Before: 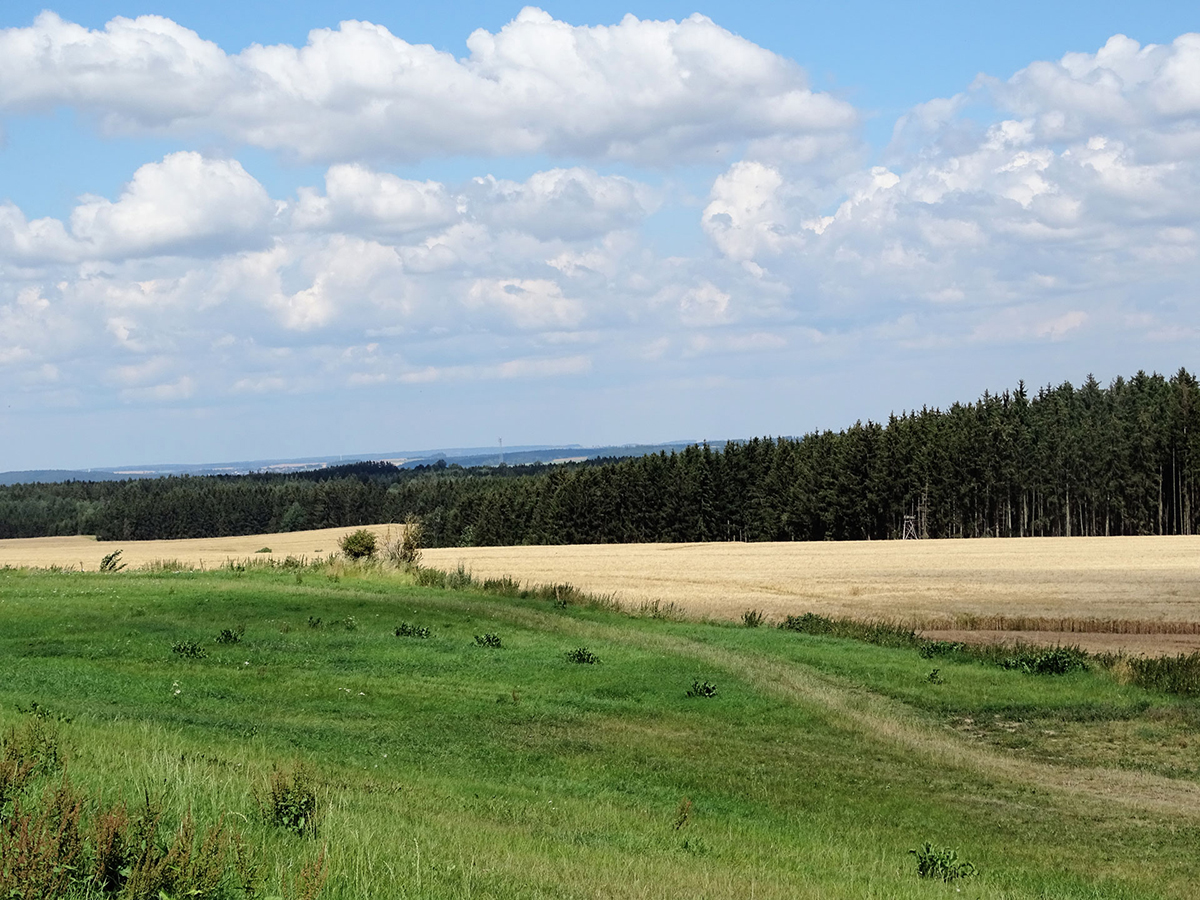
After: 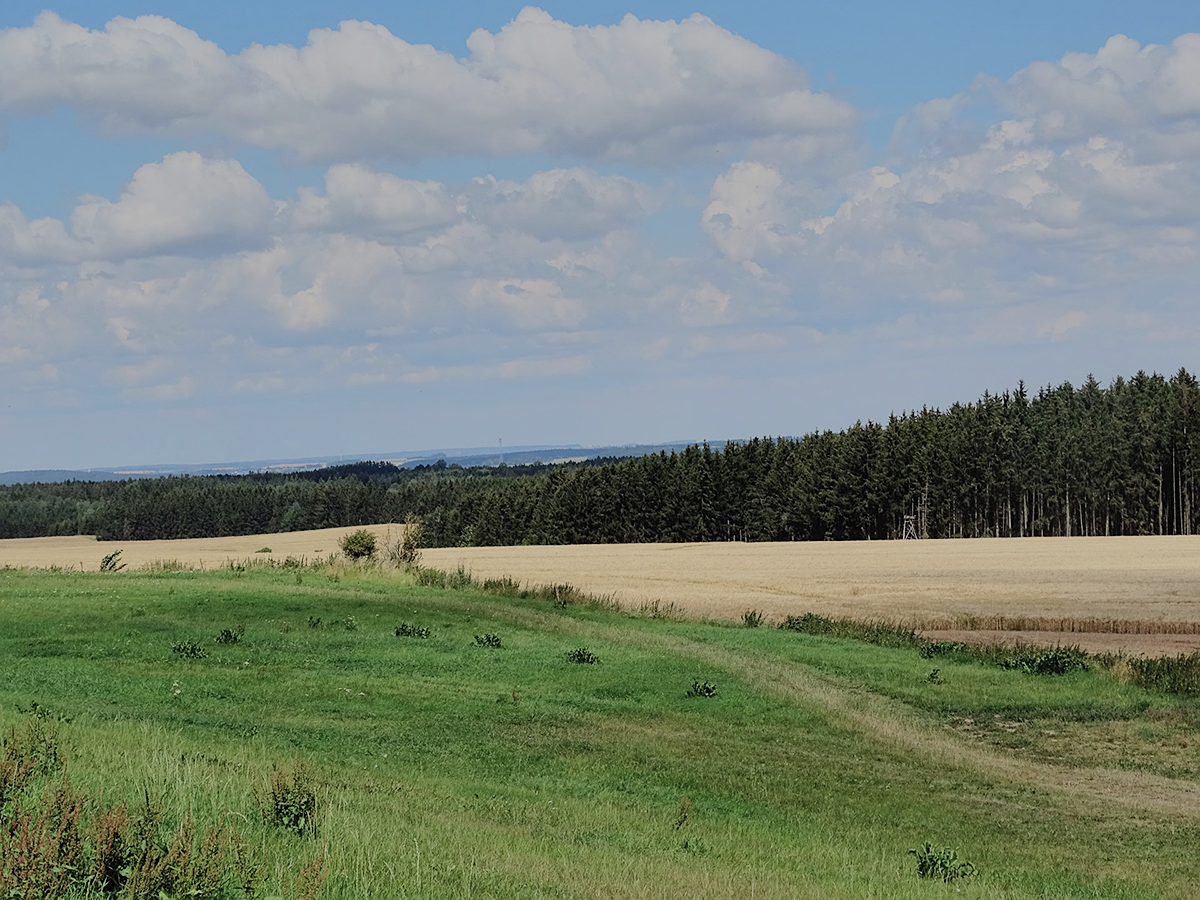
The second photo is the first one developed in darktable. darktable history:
sharpen: radius 1.272, amount 0.305, threshold 0
color balance rgb: perceptual brilliance grading › global brilliance -48.39%
exposure: black level correction 0, exposure 1.45 EV, compensate exposure bias true, compensate highlight preservation false
shadows and highlights: white point adjustment 0.05, highlights color adjustment 55.9%, soften with gaussian
contrast brightness saturation: contrast 0.2, brightness 0.16, saturation 0.22
